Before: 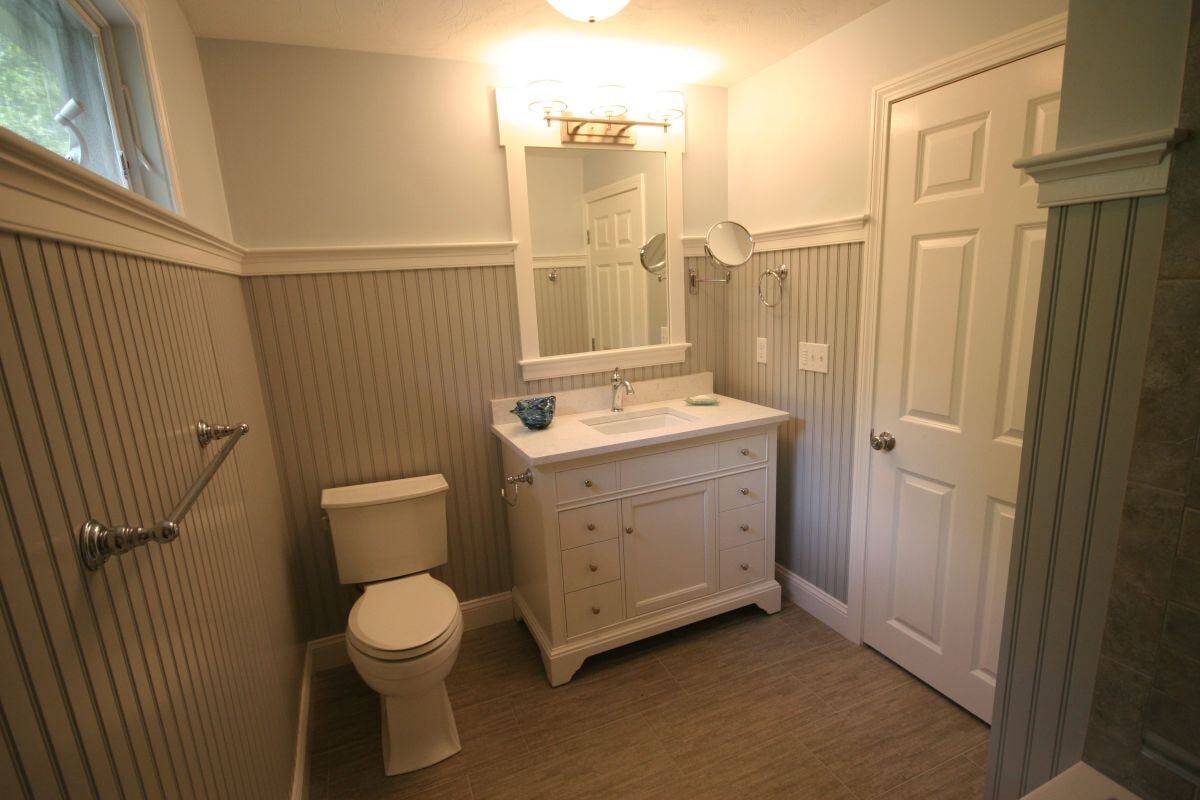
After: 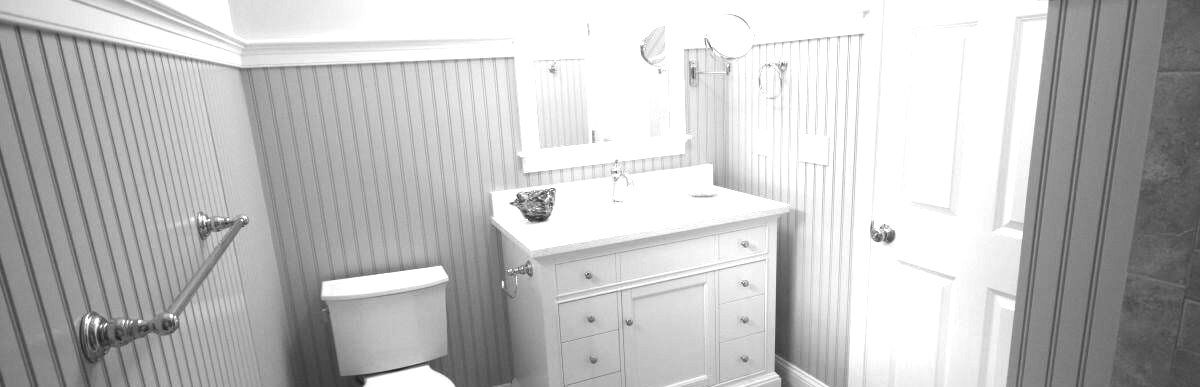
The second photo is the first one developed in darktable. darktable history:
crop and rotate: top 26.056%, bottom 25.543%
exposure: black level correction 0, exposure 1.75 EV, compensate exposure bias true, compensate highlight preservation false
monochrome: on, module defaults
